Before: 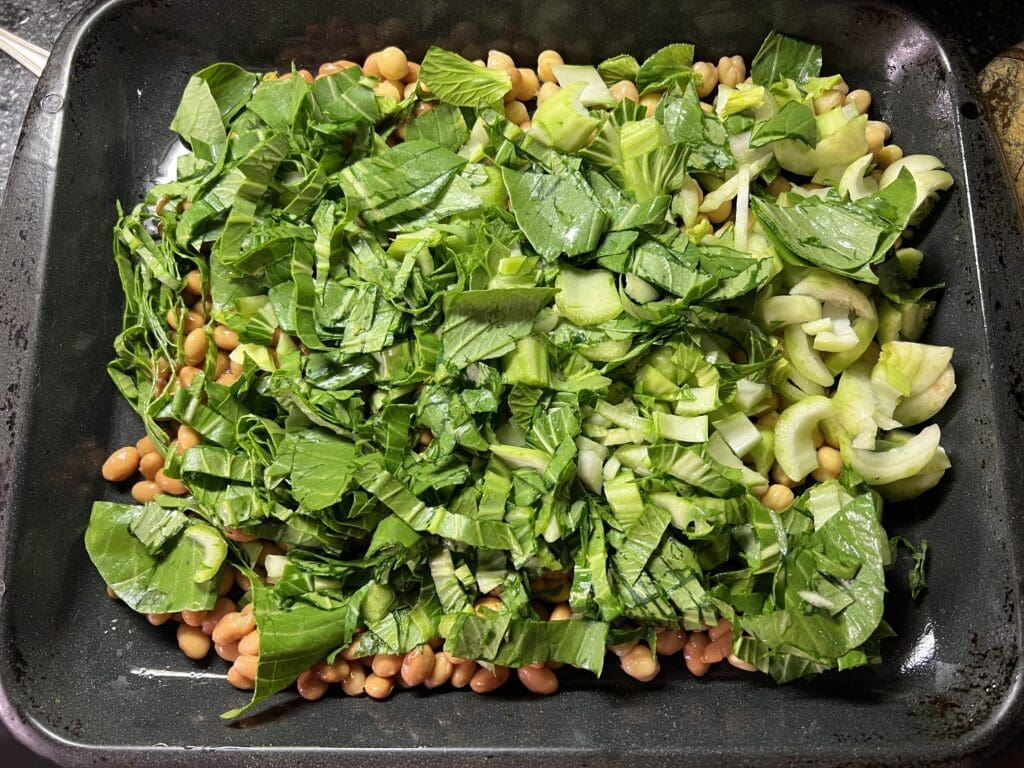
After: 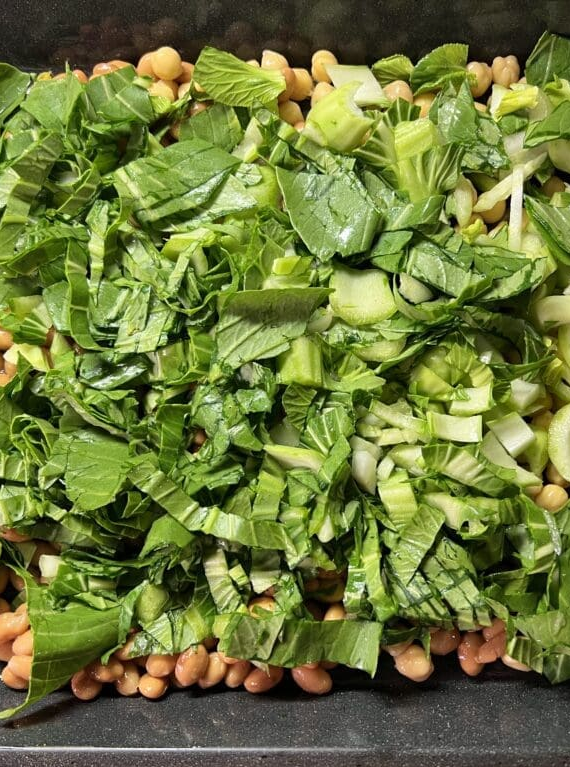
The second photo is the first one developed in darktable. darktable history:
crop: left 22.133%, right 22.168%, bottom 0.013%
shadows and highlights: low approximation 0.01, soften with gaussian
